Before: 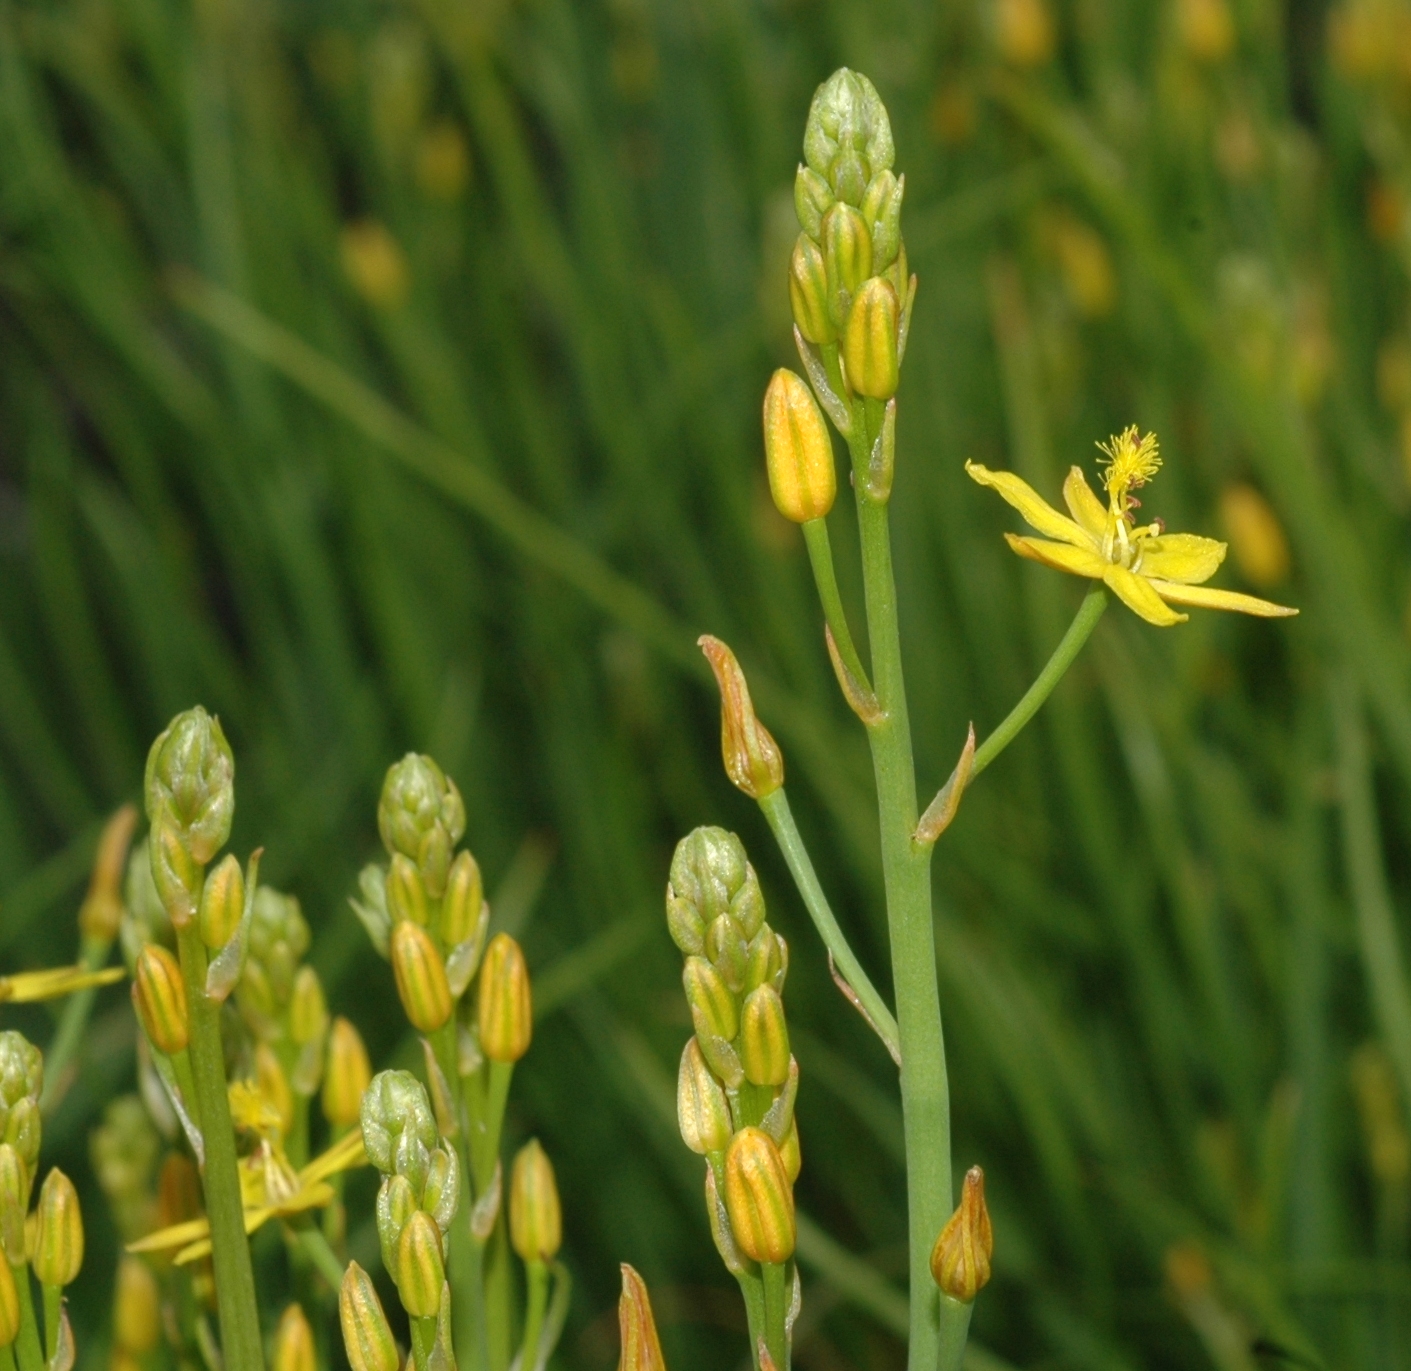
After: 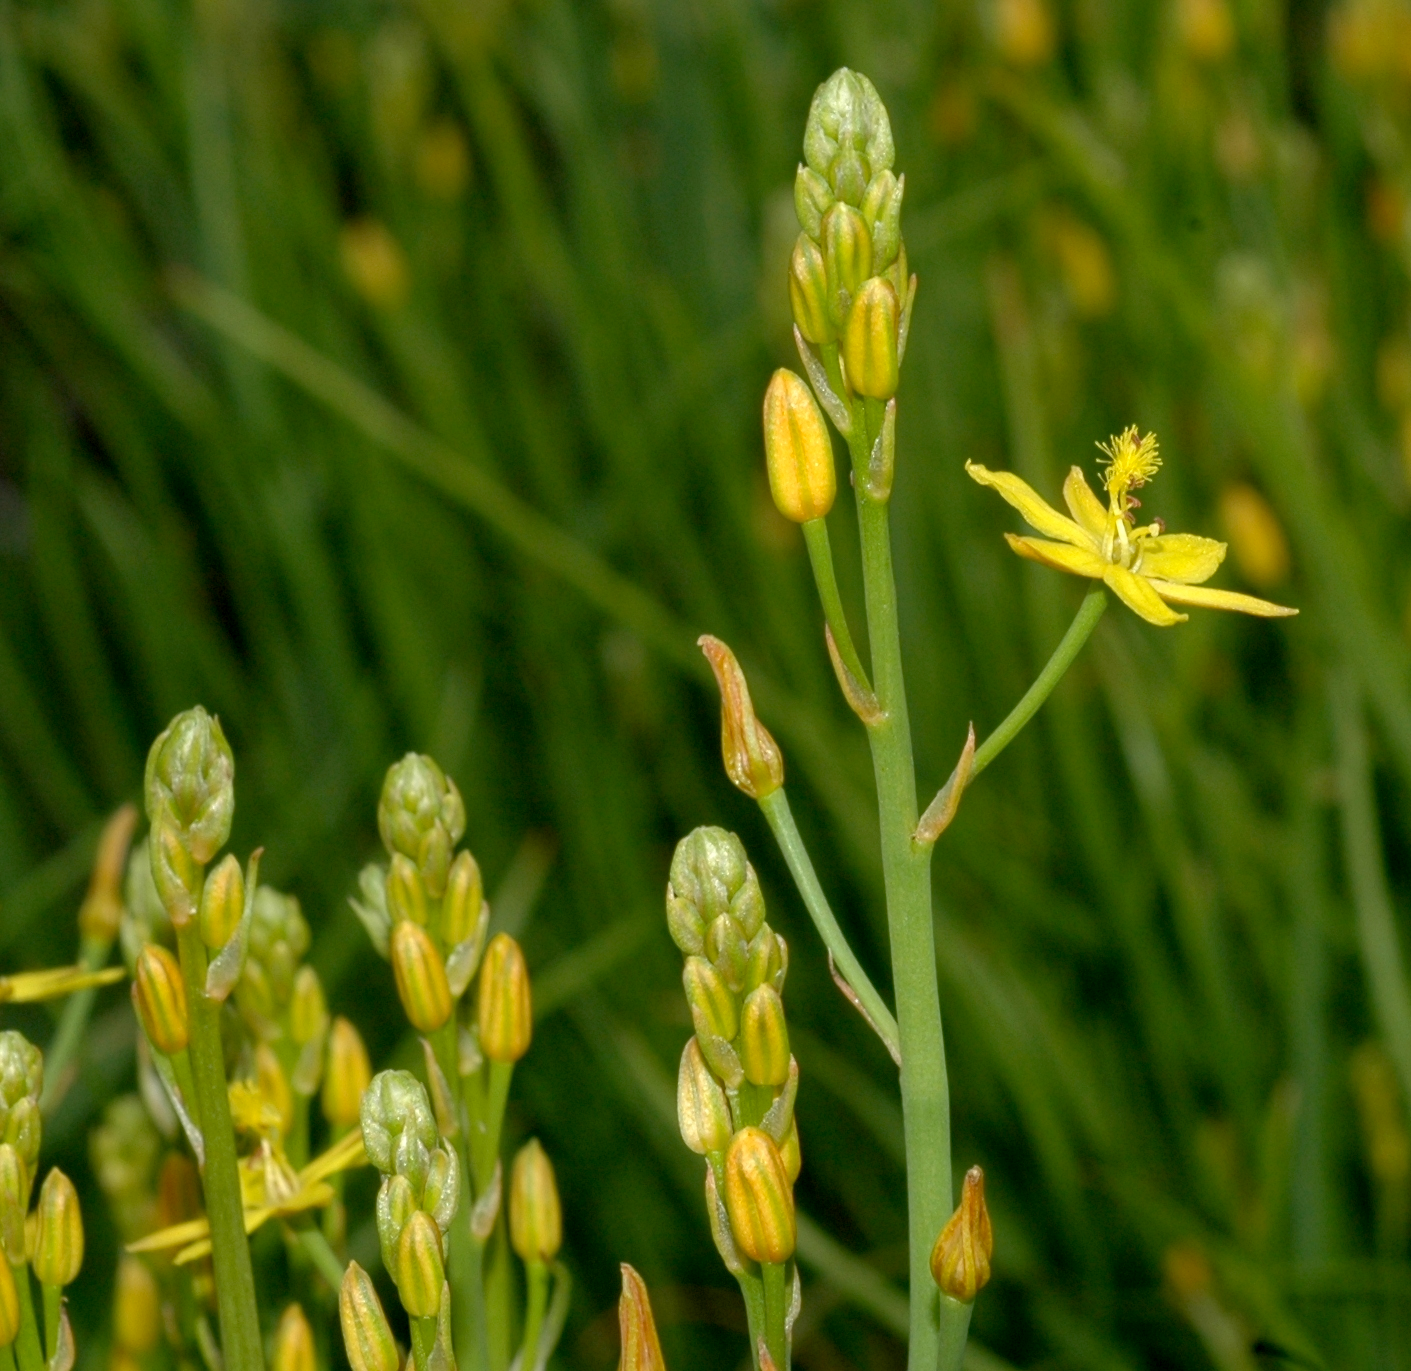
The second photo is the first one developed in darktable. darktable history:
exposure: black level correction 0.01, exposure 0.012 EV, compensate highlight preservation false
